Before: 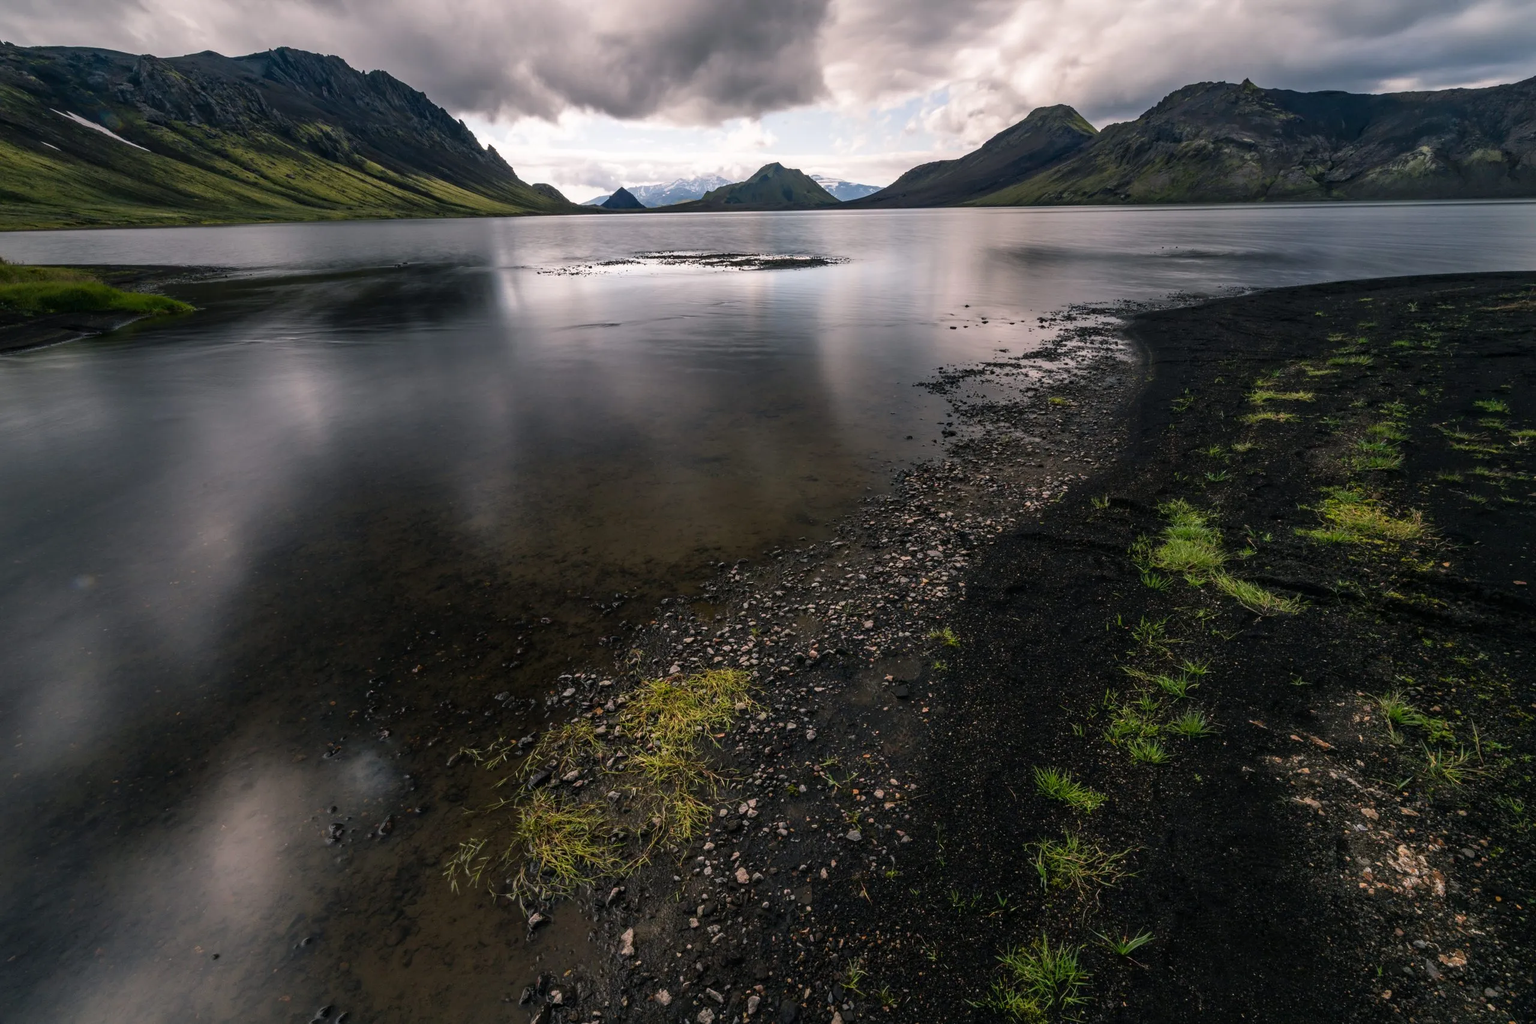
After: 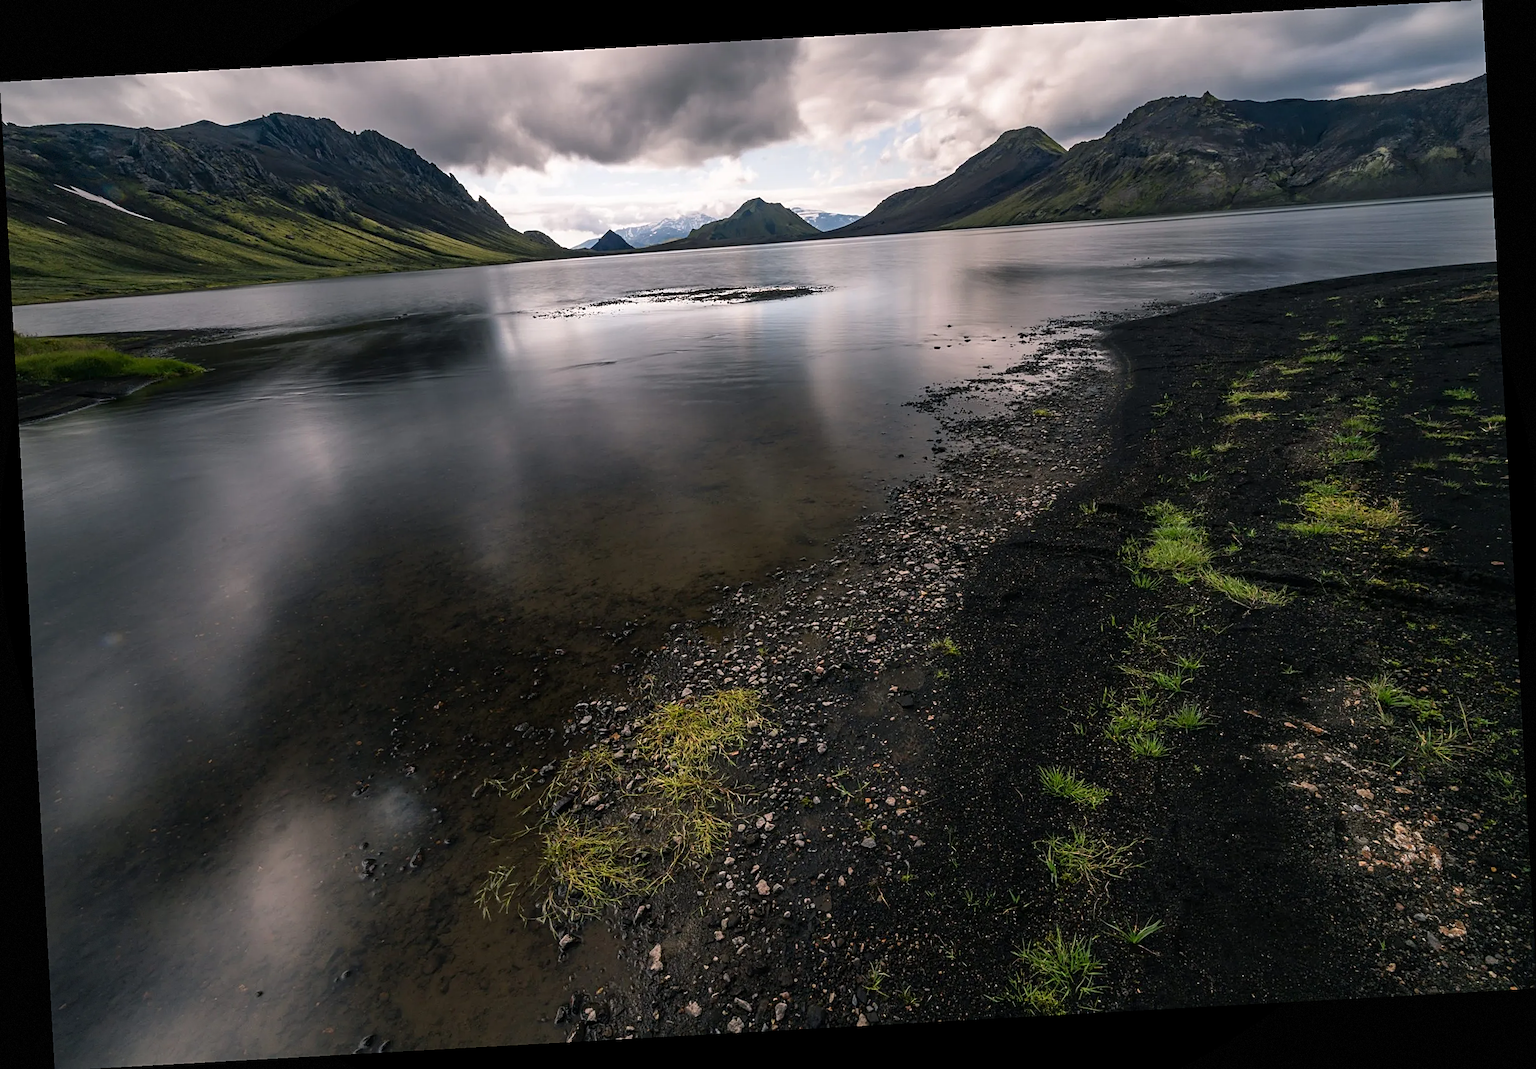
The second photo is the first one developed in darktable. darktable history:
rotate and perspective: rotation -3.18°, automatic cropping off
vignetting: fall-off start 100%, fall-off radius 71%, brightness -0.434, saturation -0.2, width/height ratio 1.178, dithering 8-bit output, unbound false
sharpen: on, module defaults
